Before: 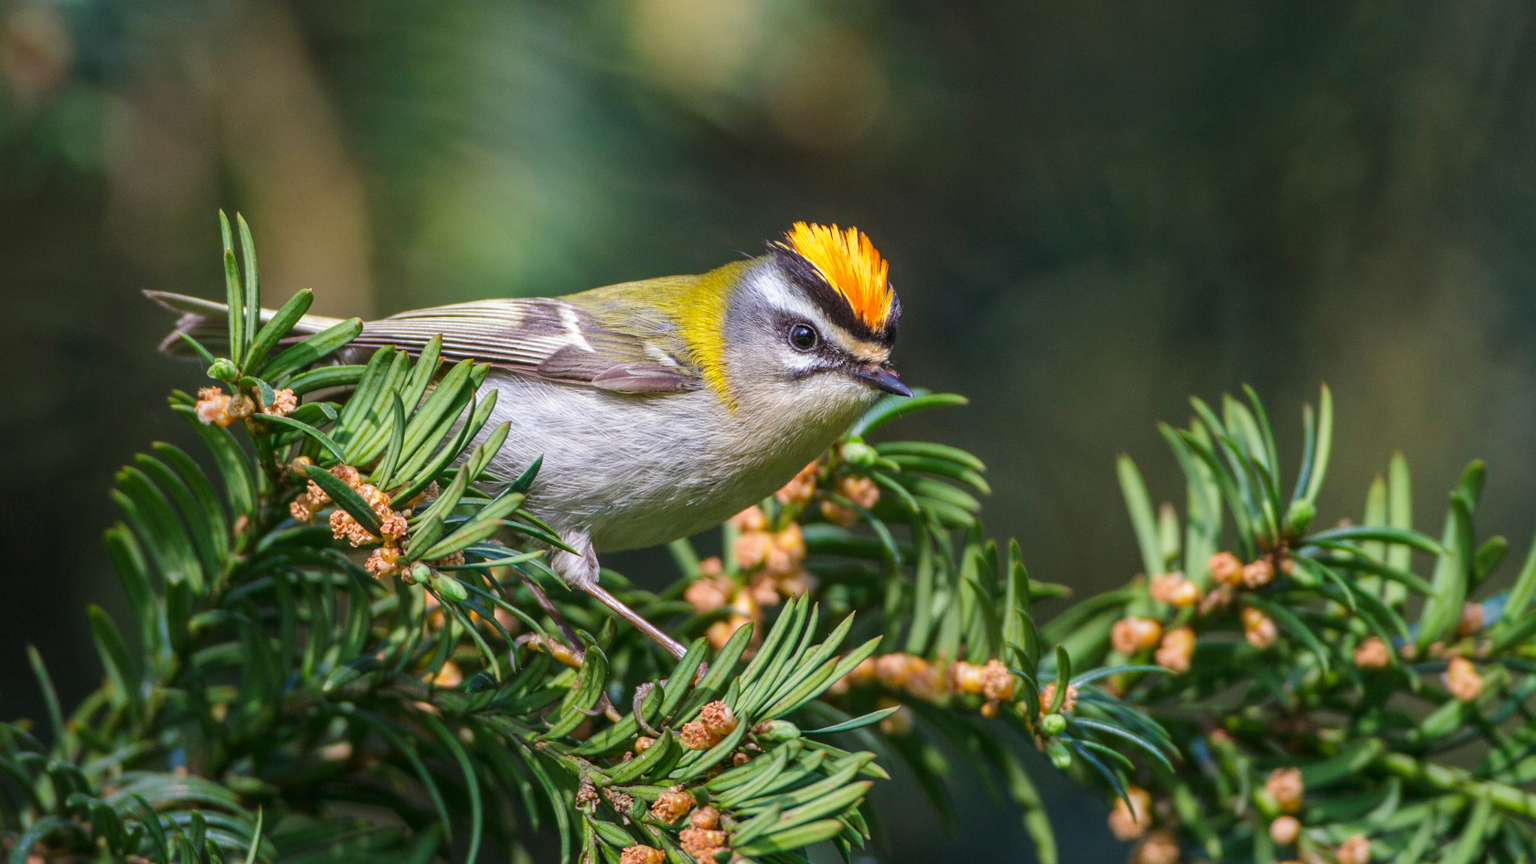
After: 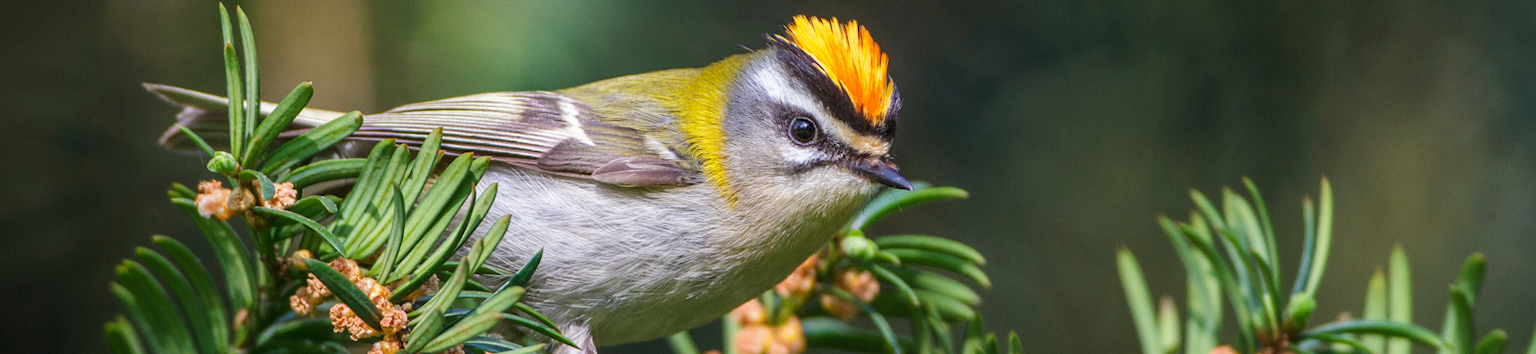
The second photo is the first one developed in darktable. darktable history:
crop and rotate: top 23.994%, bottom 34.867%
